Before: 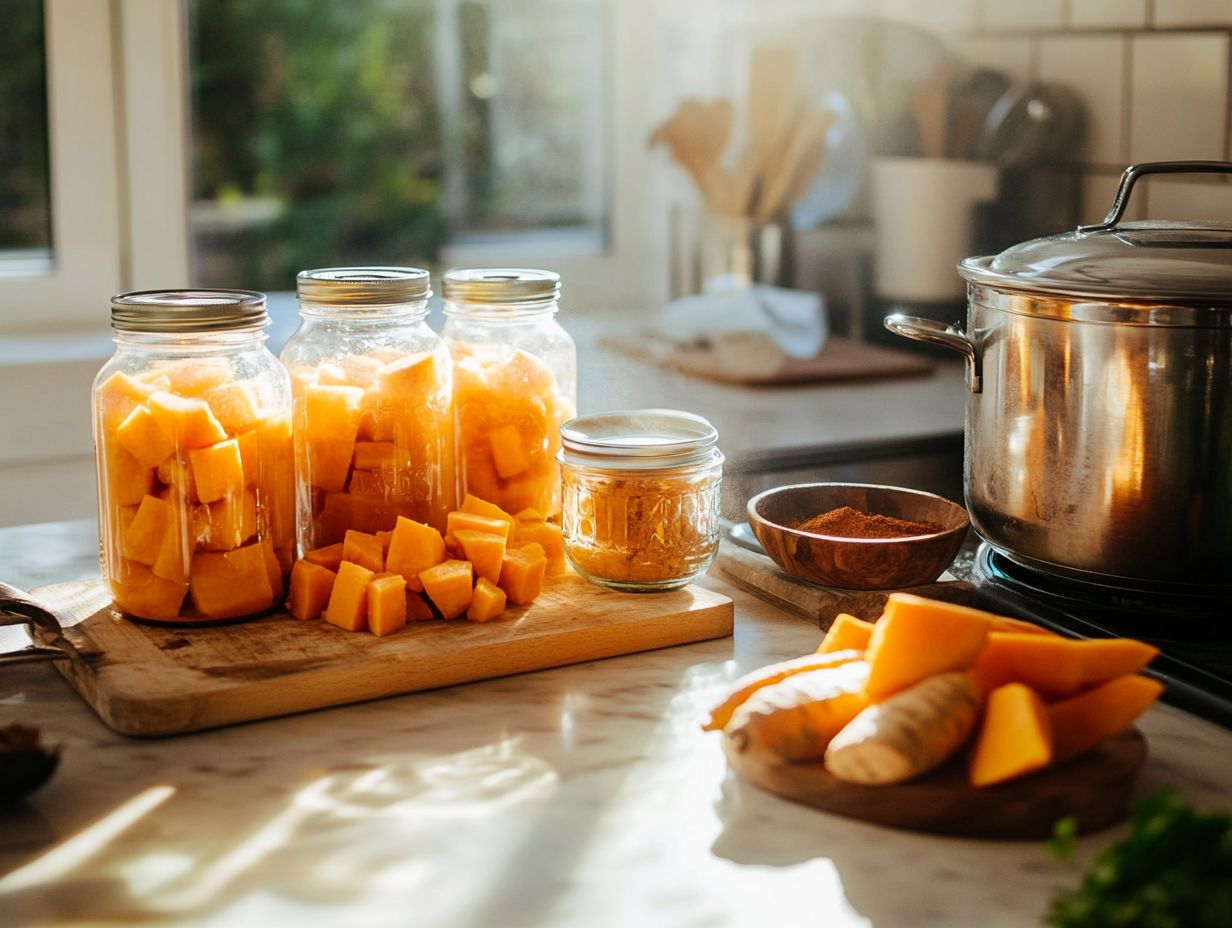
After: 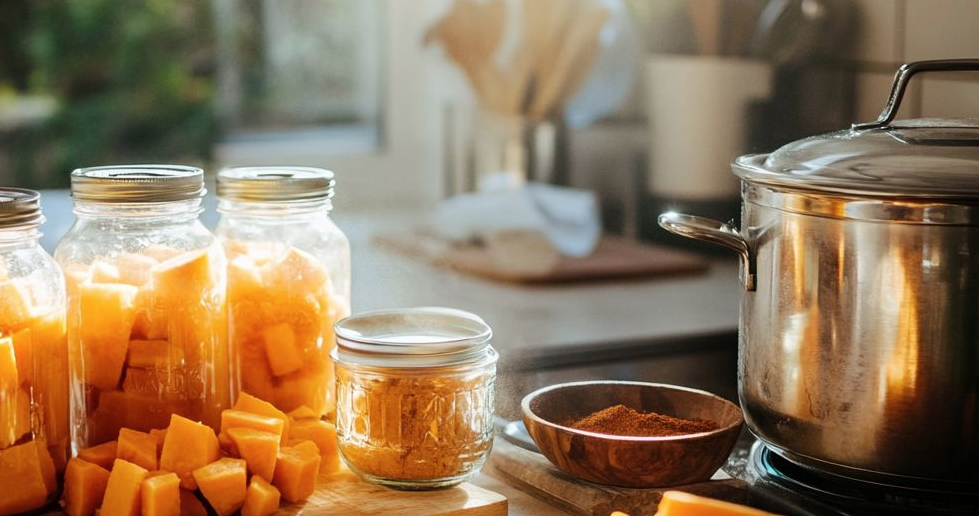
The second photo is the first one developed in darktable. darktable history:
crop: left 18.38%, top 11.092%, right 2.134%, bottom 33.217%
contrast brightness saturation: saturation -0.05
